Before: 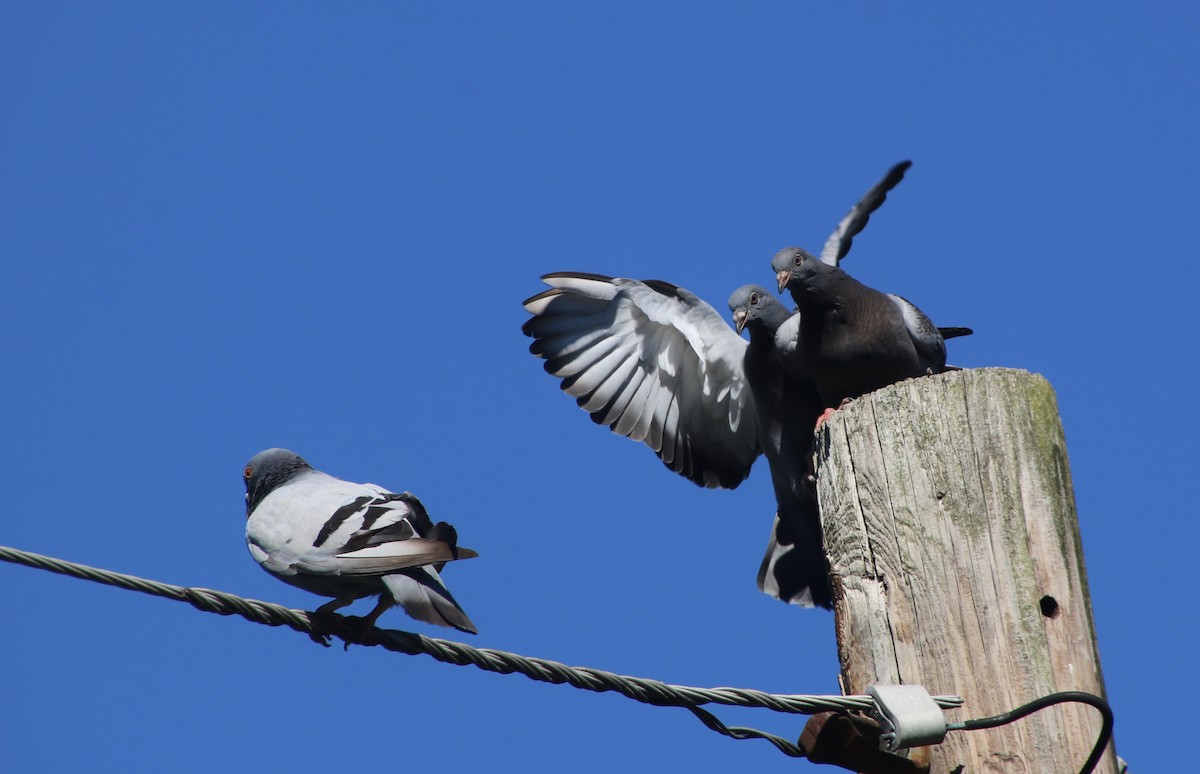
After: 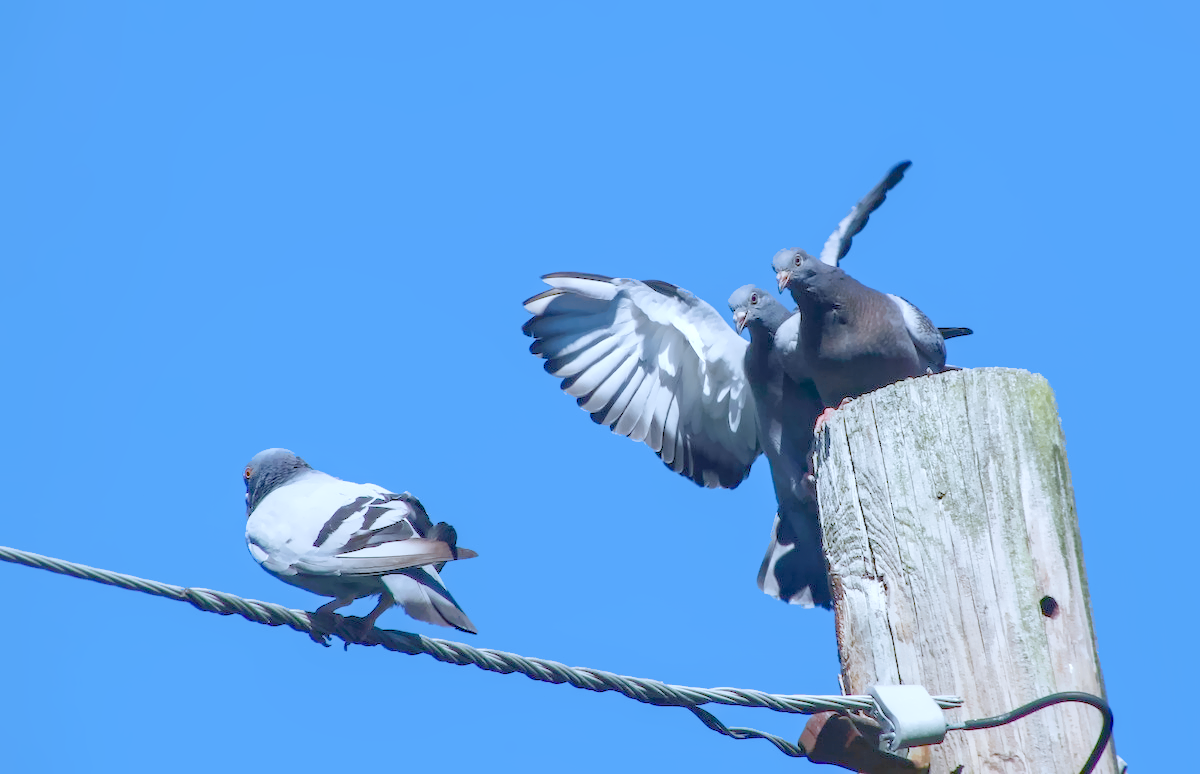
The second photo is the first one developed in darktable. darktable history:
local contrast: on, module defaults
color calibration: x 0.37, y 0.382, temperature 4313.32 K
denoise (profiled): preserve shadows 1.43, scattering 0.005, a [-1, 0, 0], compensate highlight preservation false
haze removal: compatibility mode true, adaptive false
highlight reconstruction: on, module defaults
lens correction: scale 1, crop 1, focal 35, aperture 16, distance 1.55, camera "Canon EOS RP", lens "Canon RF 35mm F1.8 MACRO IS STM"
velvia: on, module defaults
color balance rgb: perceptual saturation grading › global saturation 35%, perceptual saturation grading › highlights -25%, perceptual saturation grading › shadows 50%
